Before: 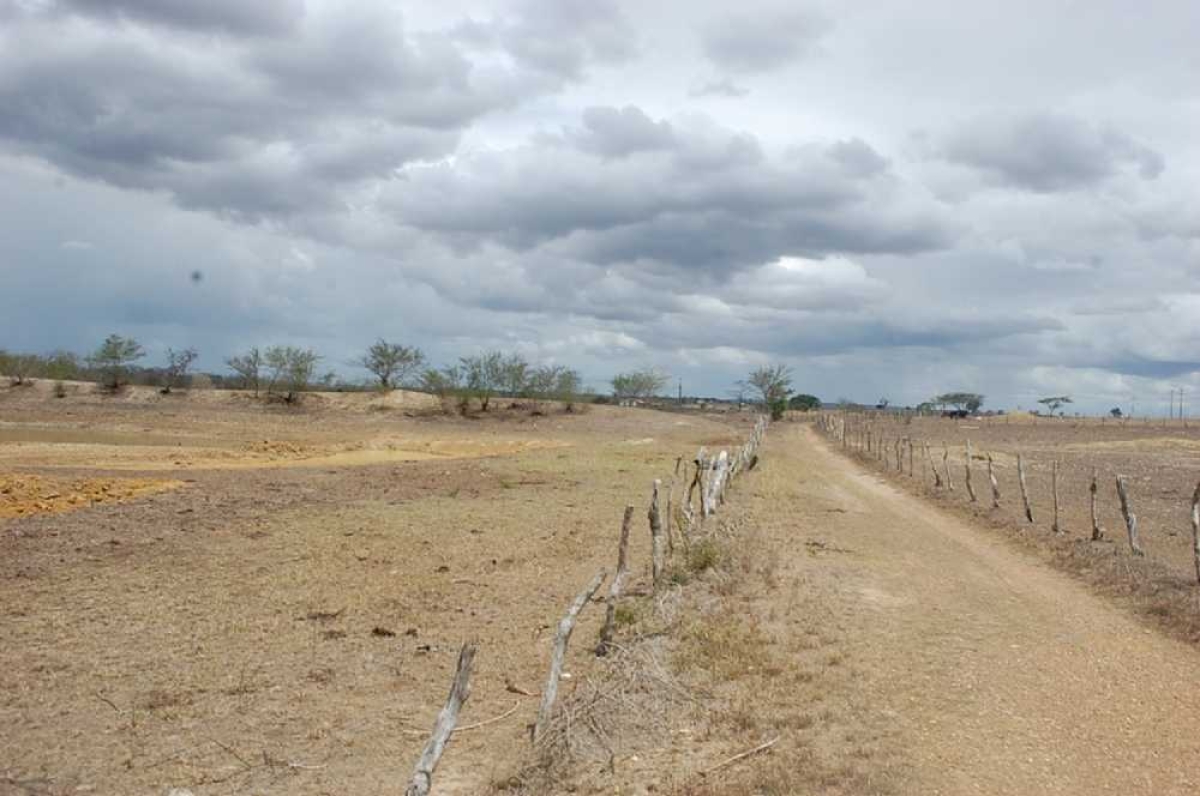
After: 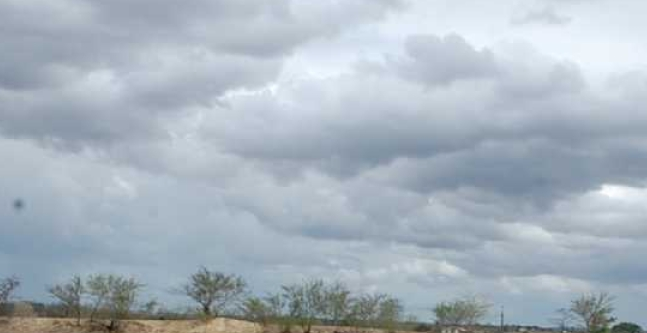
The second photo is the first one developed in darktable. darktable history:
crop: left 14.849%, top 9.078%, right 31.185%, bottom 49.019%
